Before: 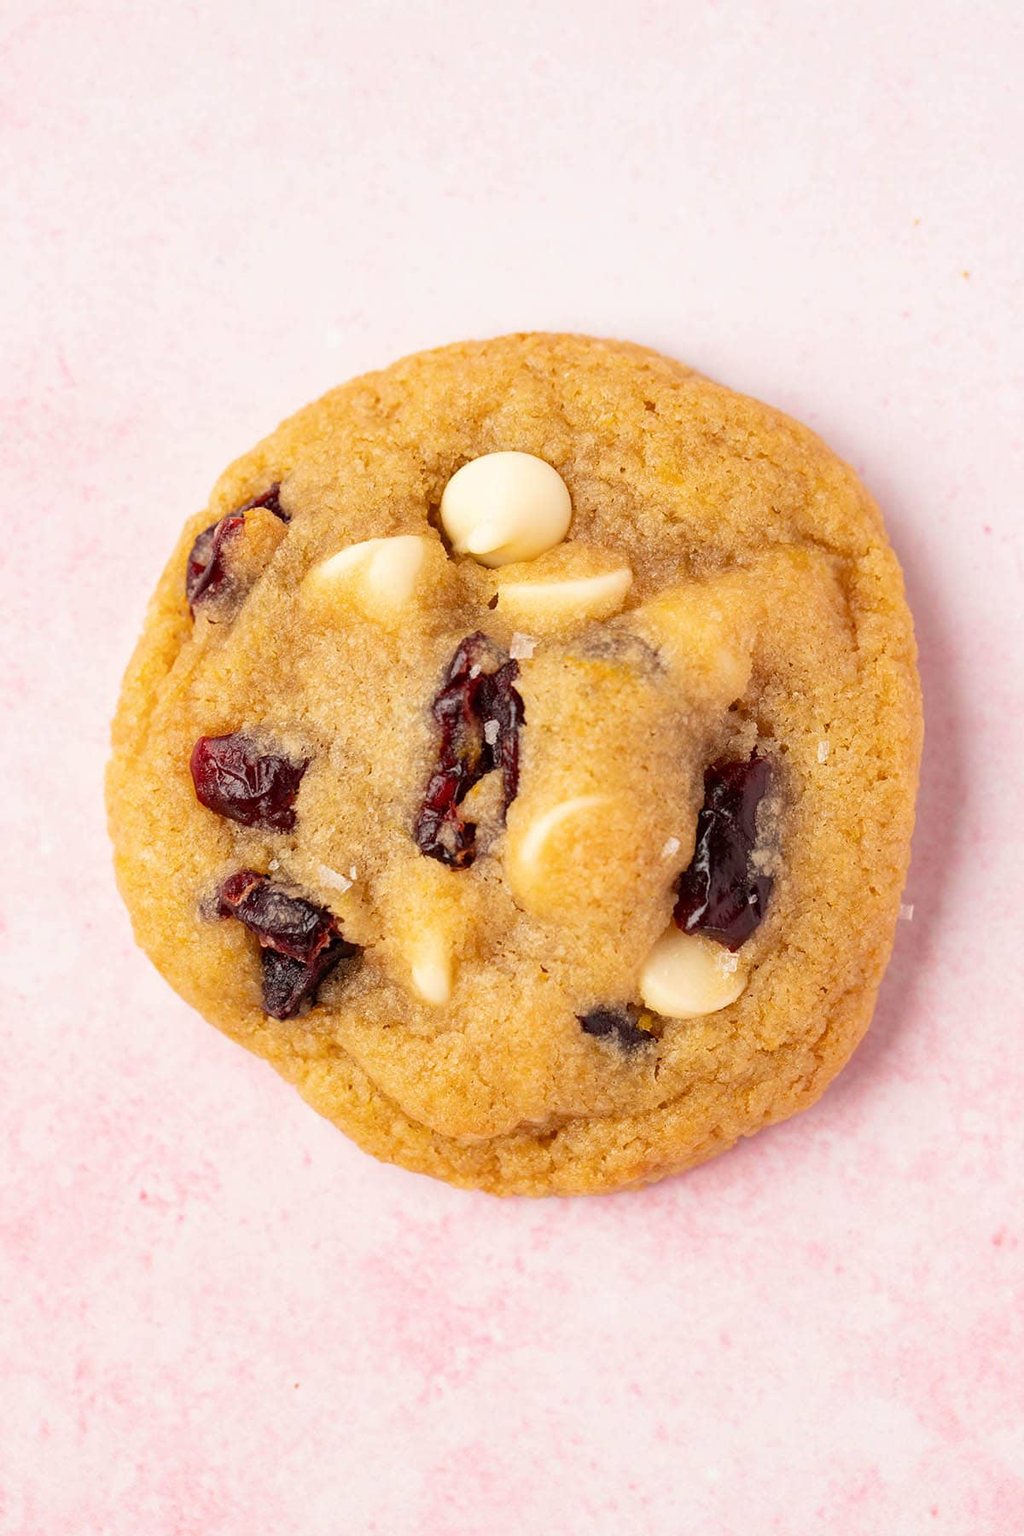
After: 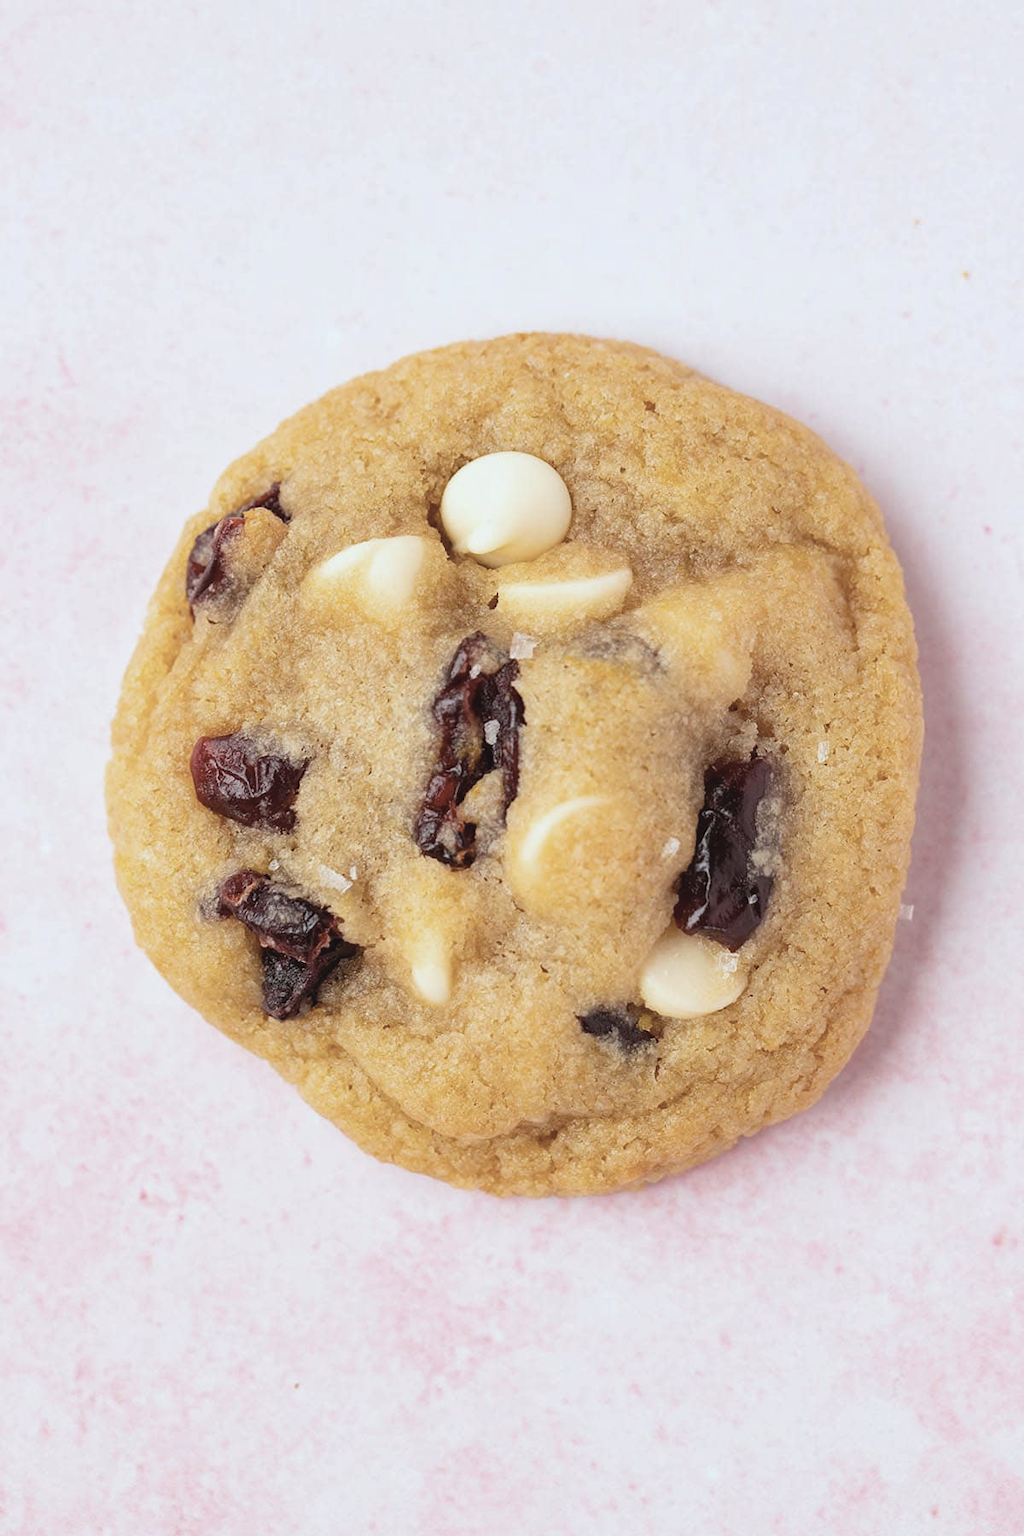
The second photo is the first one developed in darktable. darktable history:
color calibration: illuminant Planckian (black body), x 0.368, y 0.361, temperature 4275.92 K
color balance rgb: shadows lift › chroma 2%, shadows lift › hue 50°, power › hue 60°, highlights gain › chroma 1%, highlights gain › hue 60°, global offset › luminance 0.25%, global vibrance 30%
contrast brightness saturation: contrast -0.05, saturation -0.41
